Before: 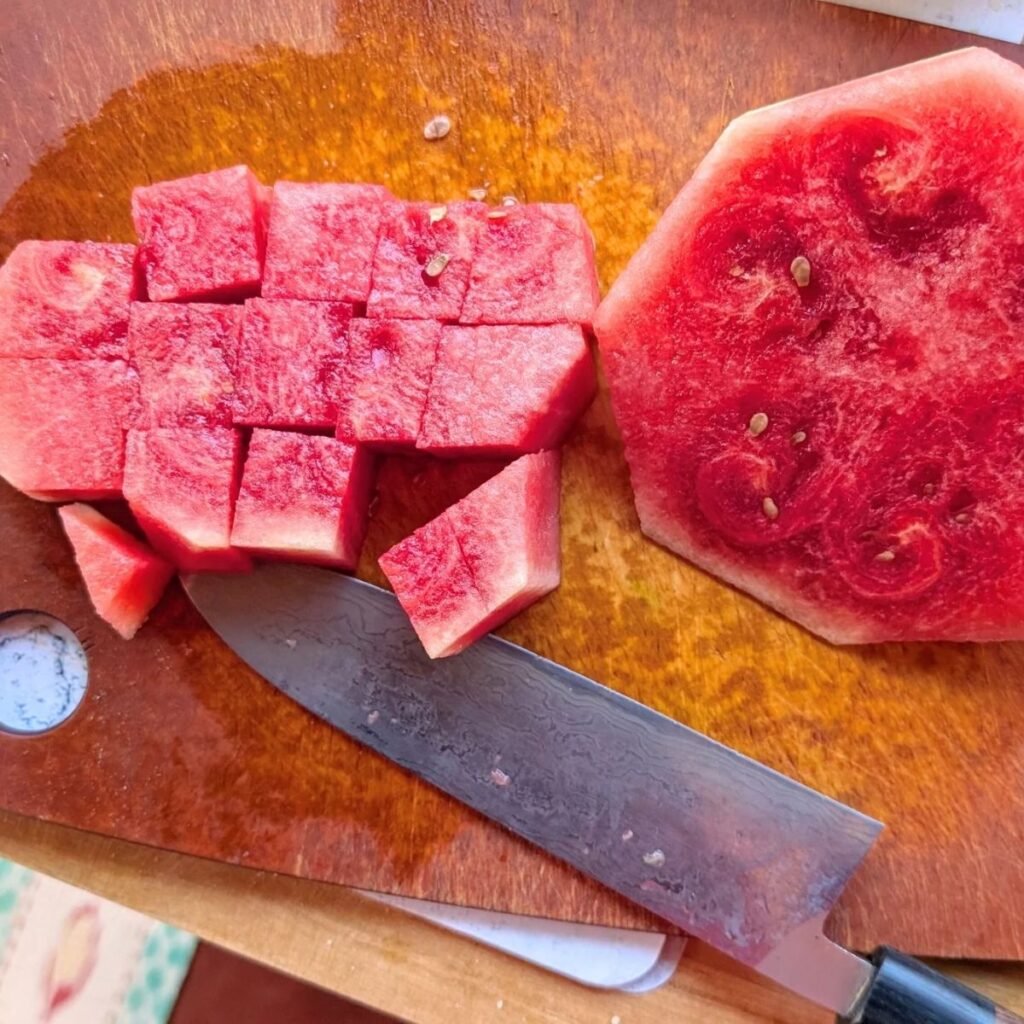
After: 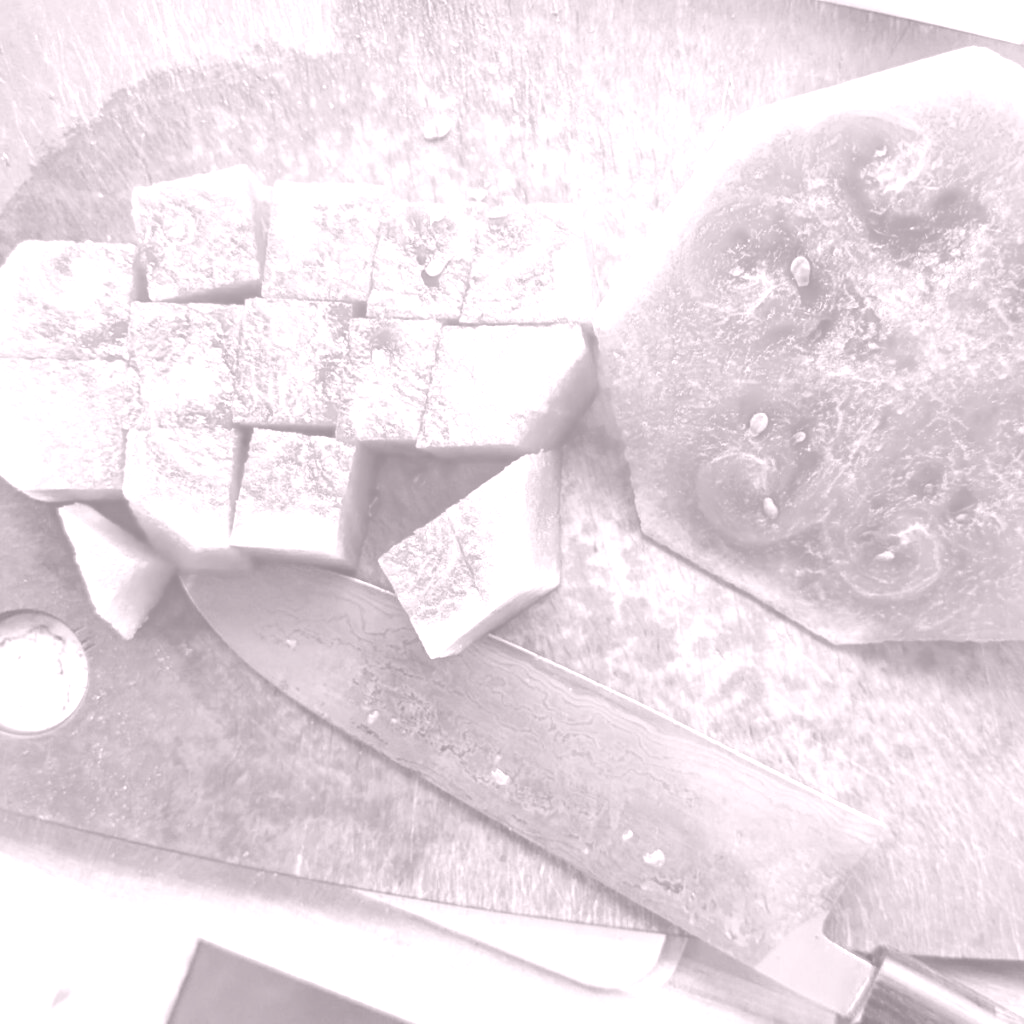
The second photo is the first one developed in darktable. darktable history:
color correction: highlights a* 7.34, highlights b* 4.37
exposure: exposure -0.242 EV, compensate highlight preservation false
colorize: hue 25.2°, saturation 83%, source mix 82%, lightness 79%, version 1
color balance rgb: shadows lift › chroma 2%, shadows lift › hue 247.2°, power › chroma 0.3%, power › hue 25.2°, highlights gain › chroma 3%, highlights gain › hue 60°, global offset › luminance 0.75%, perceptual saturation grading › global saturation 20%, perceptual saturation grading › highlights -20%, perceptual saturation grading › shadows 30%, global vibrance 20%
